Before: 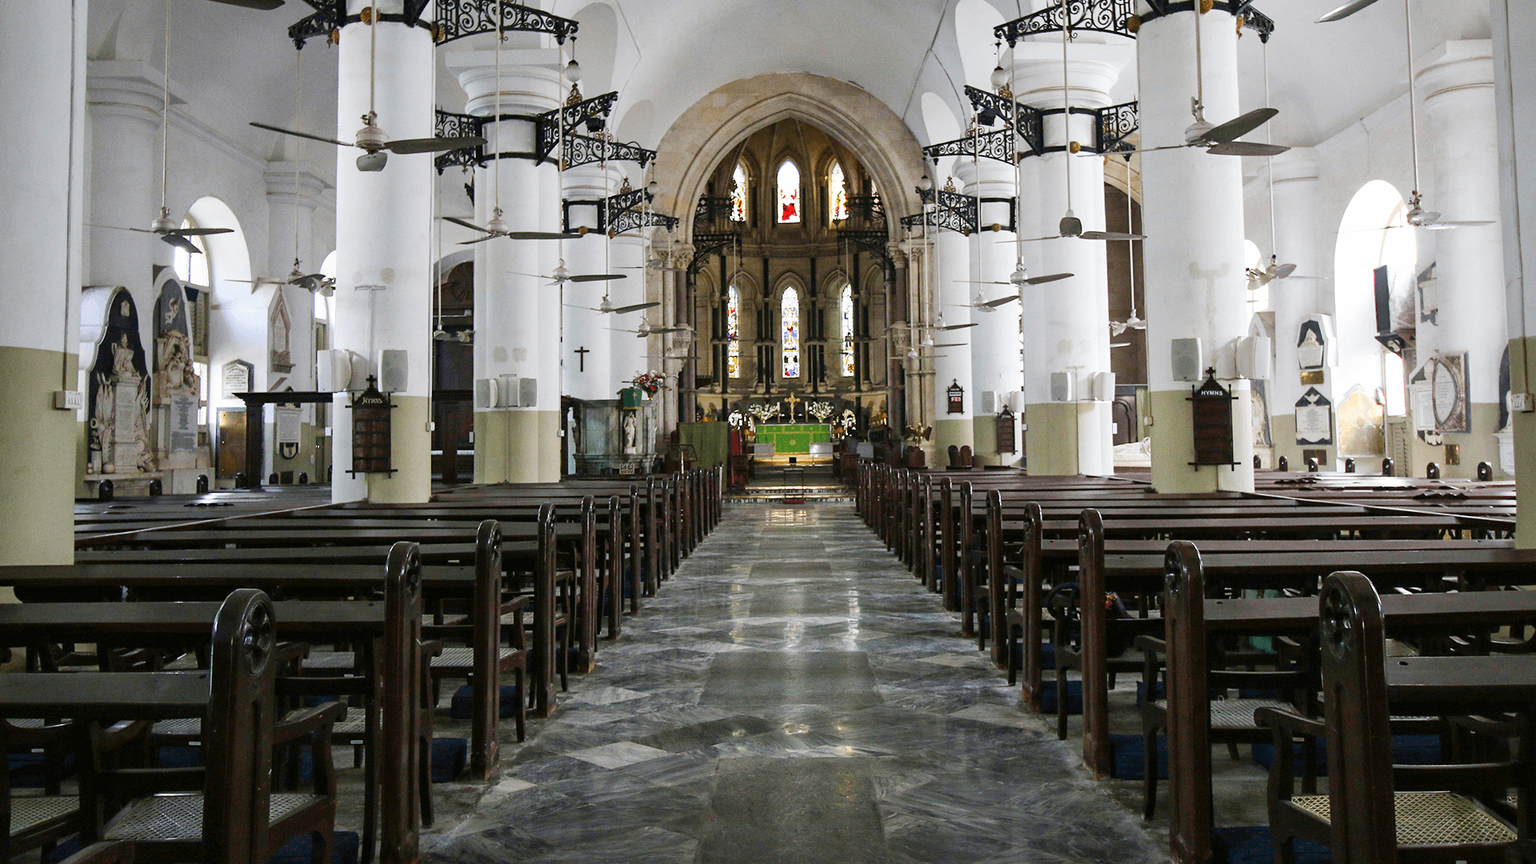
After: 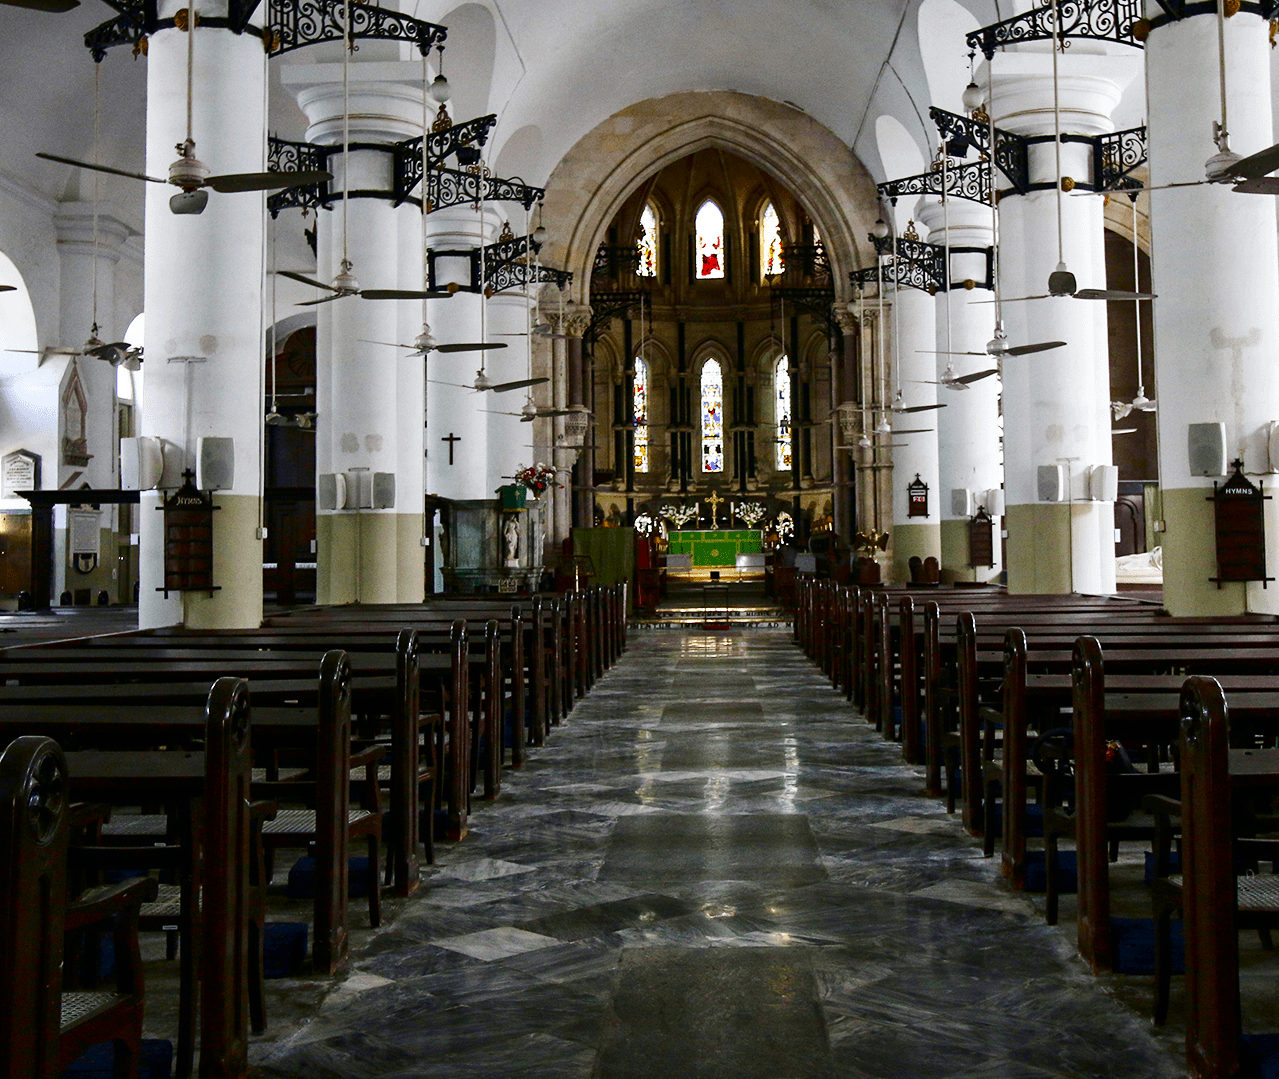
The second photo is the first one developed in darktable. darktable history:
exposure: exposure 0.081 EV, compensate highlight preservation false
crop and rotate: left 14.385%, right 18.948%
contrast brightness saturation: contrast 0.1, brightness -0.26, saturation 0.14
